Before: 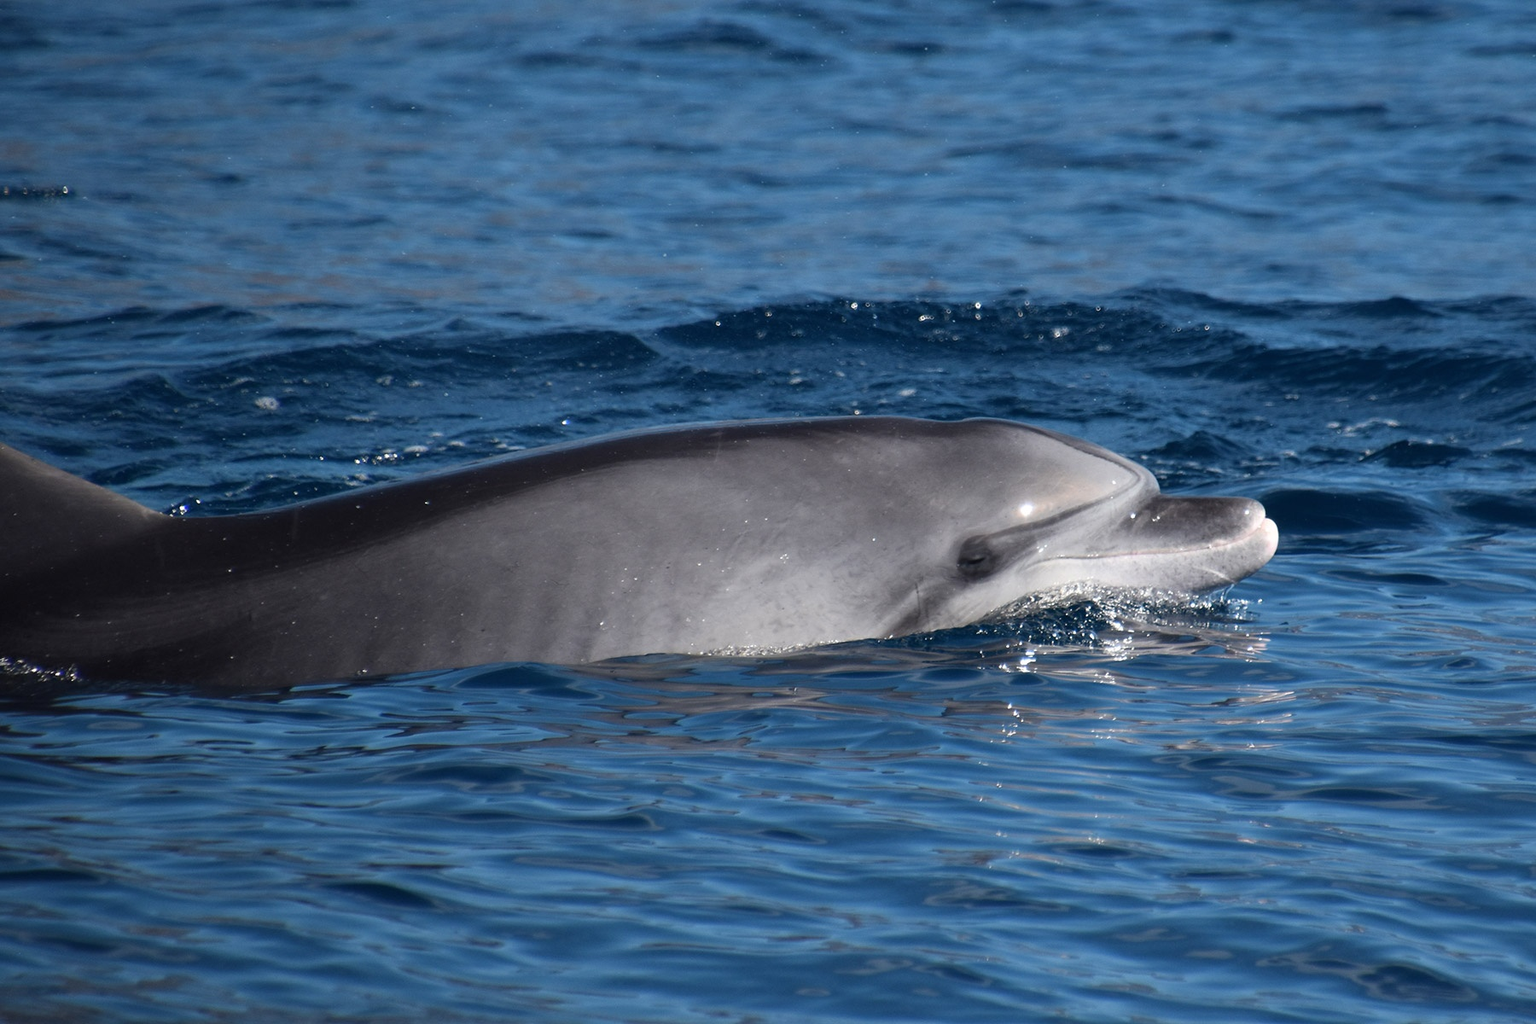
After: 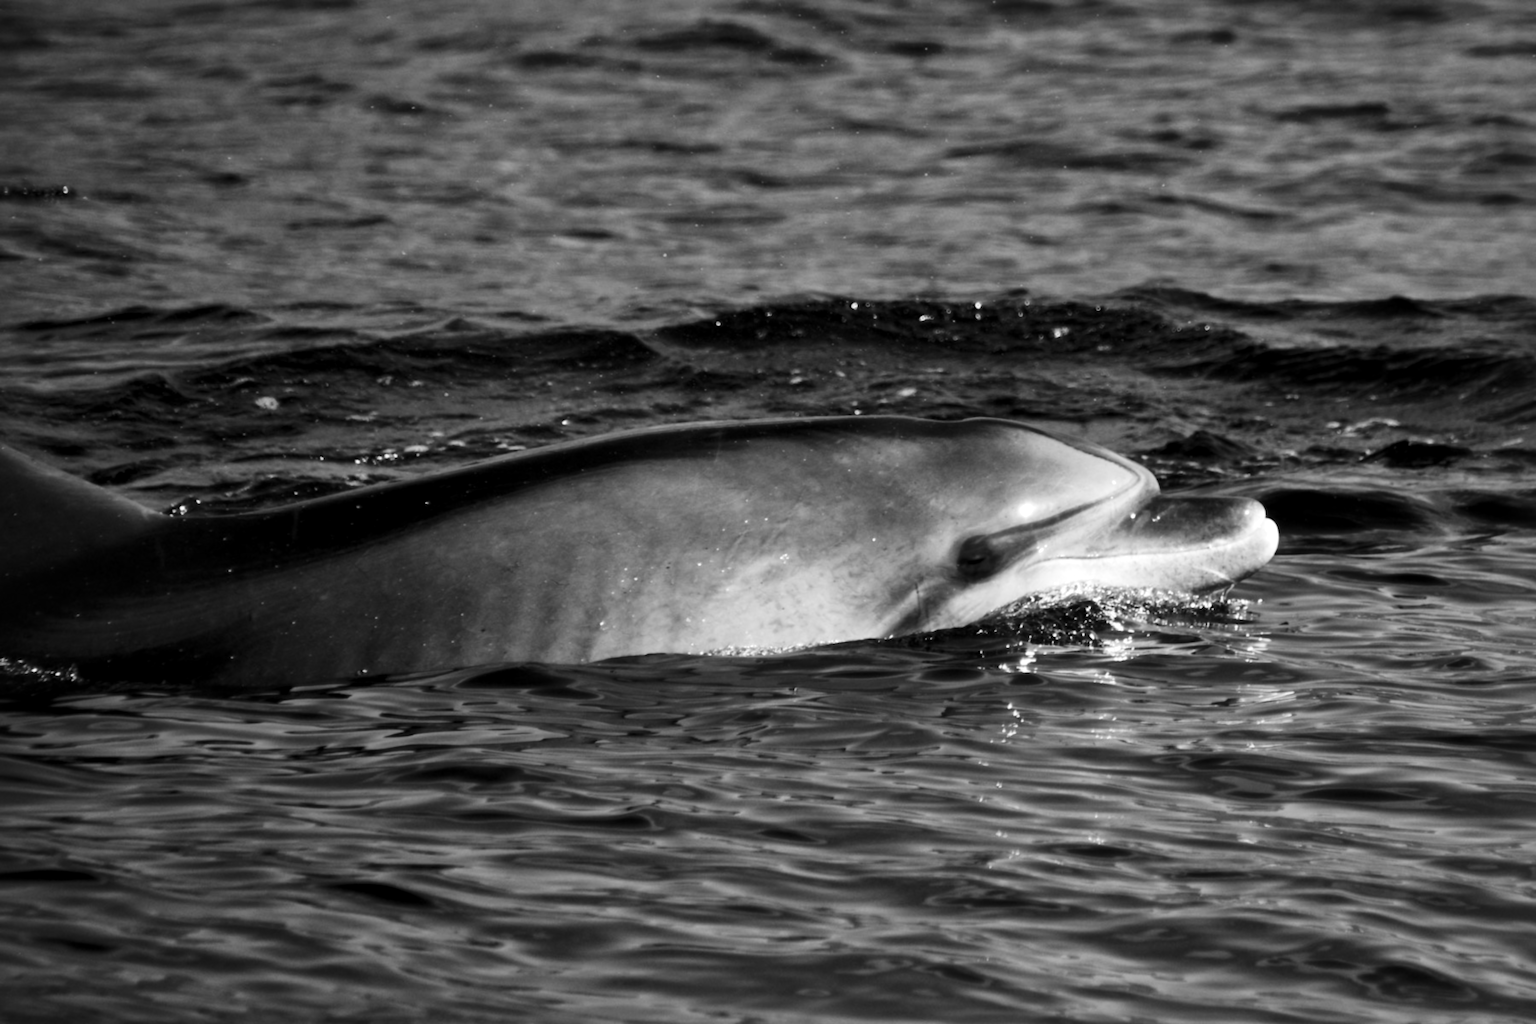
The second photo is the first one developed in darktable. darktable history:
lowpass: radius 0.76, contrast 1.56, saturation 0, unbound 0
local contrast: mode bilateral grid, contrast 20, coarseness 50, detail 159%, midtone range 0.2
